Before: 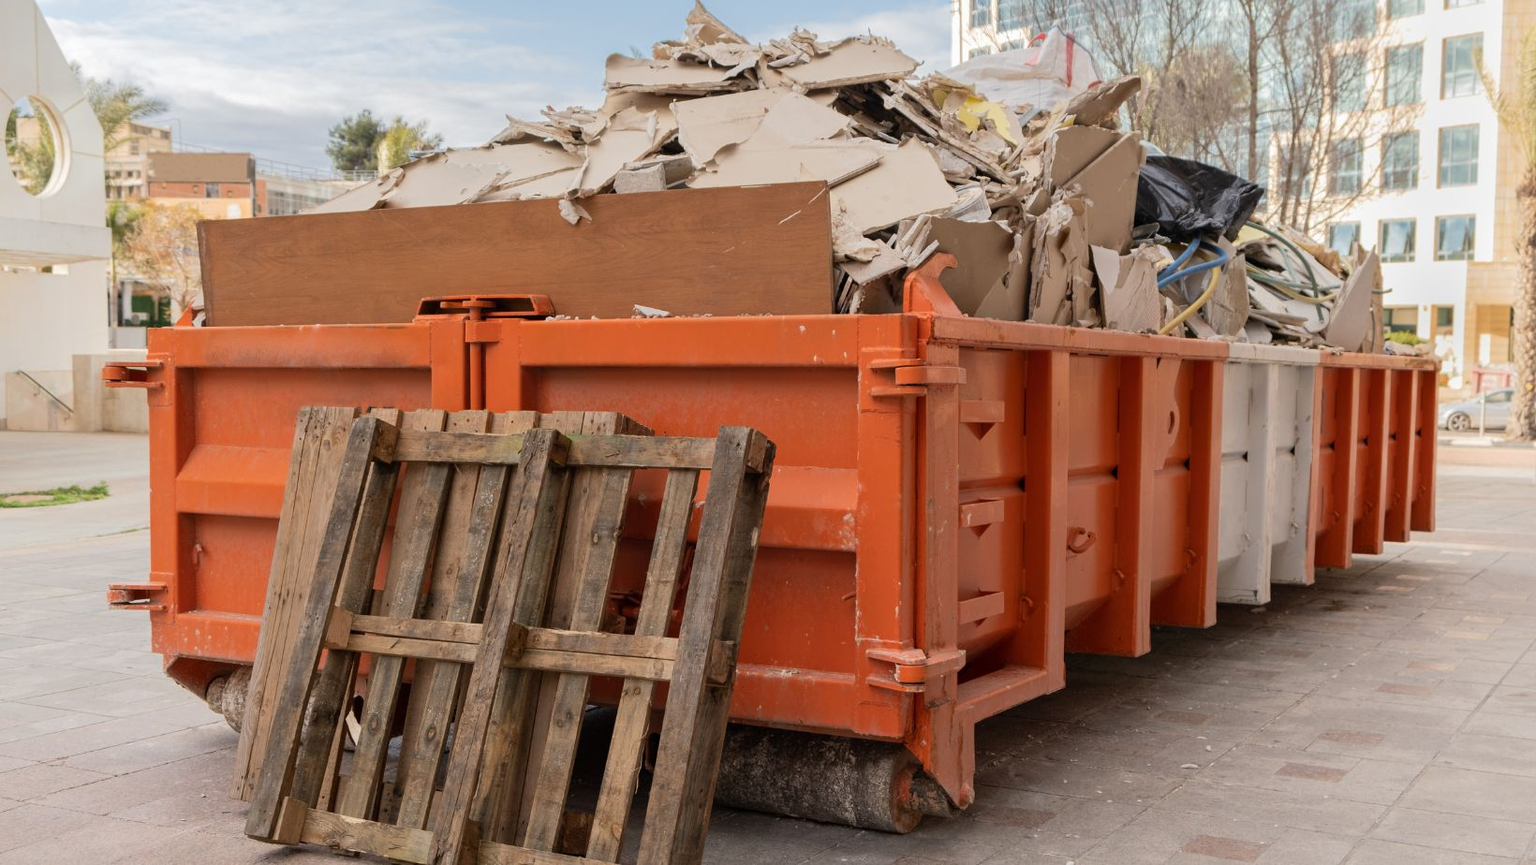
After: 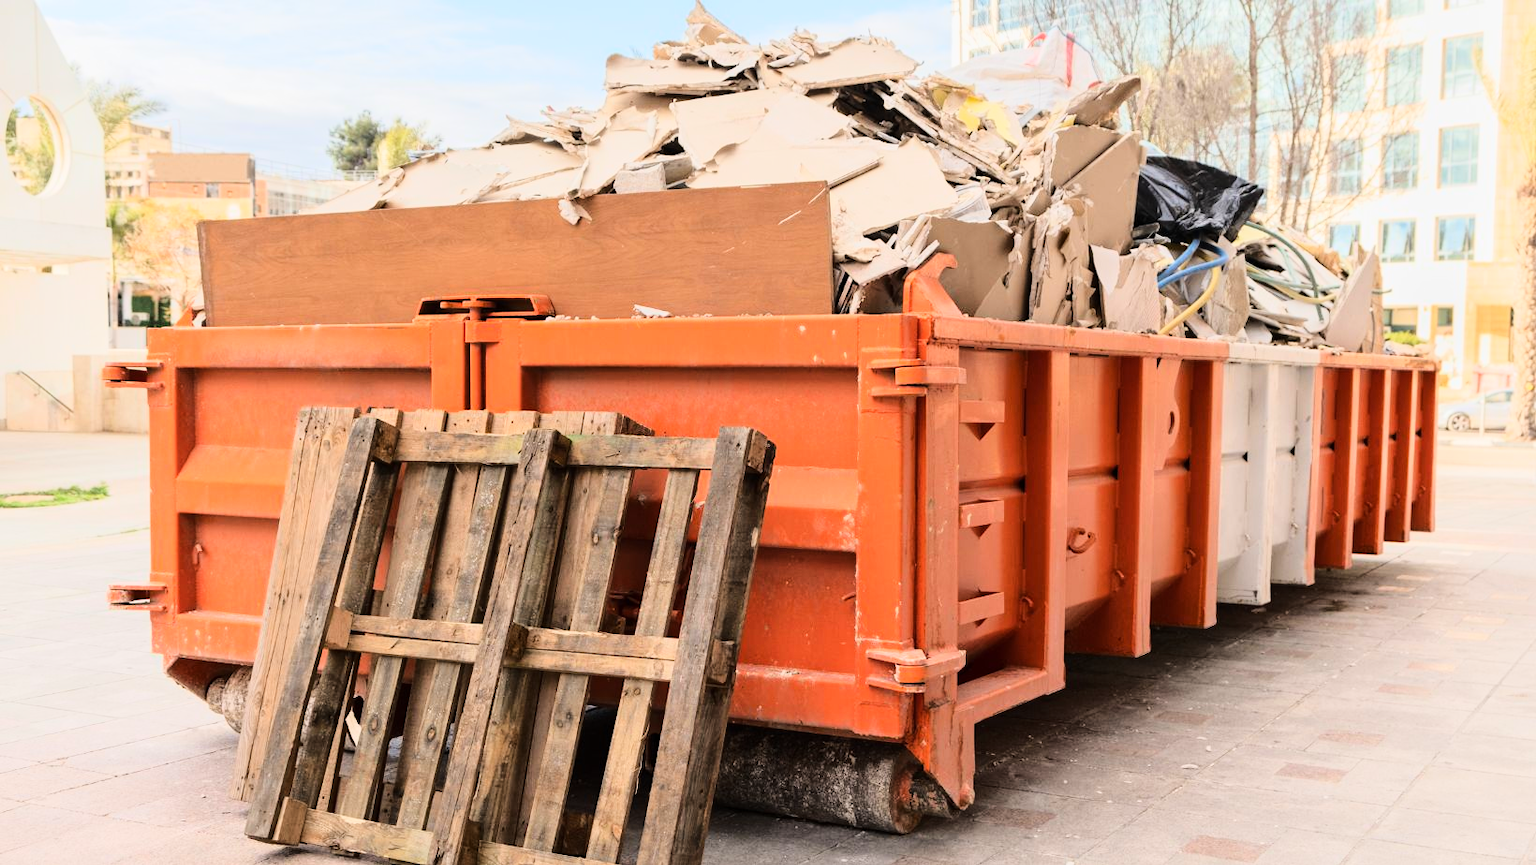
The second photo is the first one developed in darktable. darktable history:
tone curve: curves: ch0 [(0, 0) (0.071, 0.058) (0.266, 0.268) (0.498, 0.542) (0.766, 0.807) (1, 0.983)]; ch1 [(0, 0) (0.346, 0.307) (0.408, 0.387) (0.463, 0.465) (0.482, 0.493) (0.502, 0.499) (0.517, 0.505) (0.55, 0.554) (0.597, 0.61) (0.651, 0.698) (1, 1)]; ch2 [(0, 0) (0.346, 0.34) (0.434, 0.46) (0.485, 0.494) (0.5, 0.498) (0.509, 0.517) (0.526, 0.539) (0.583, 0.603) (0.625, 0.659) (1, 1)], color space Lab, linked channels, preserve colors none
base curve: curves: ch0 [(0, 0) (0.028, 0.03) (0.121, 0.232) (0.46, 0.748) (0.859, 0.968) (1, 1)]
